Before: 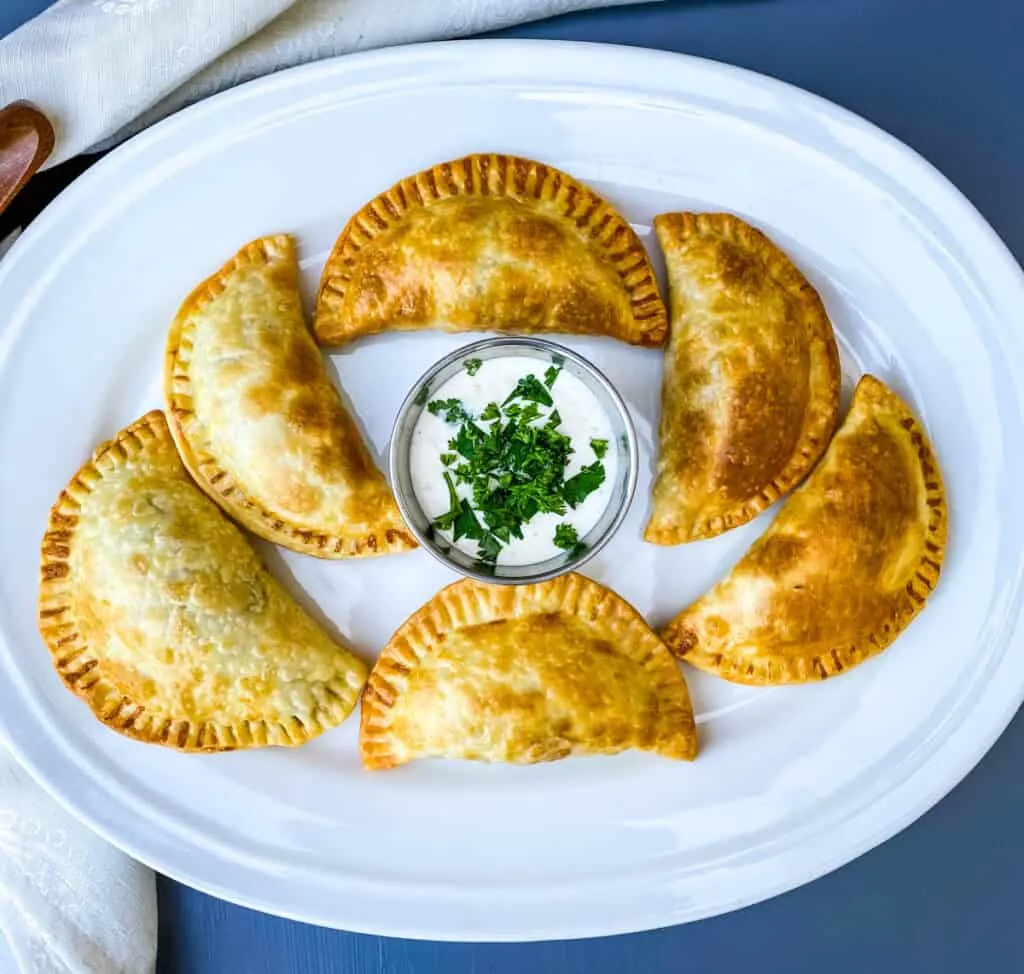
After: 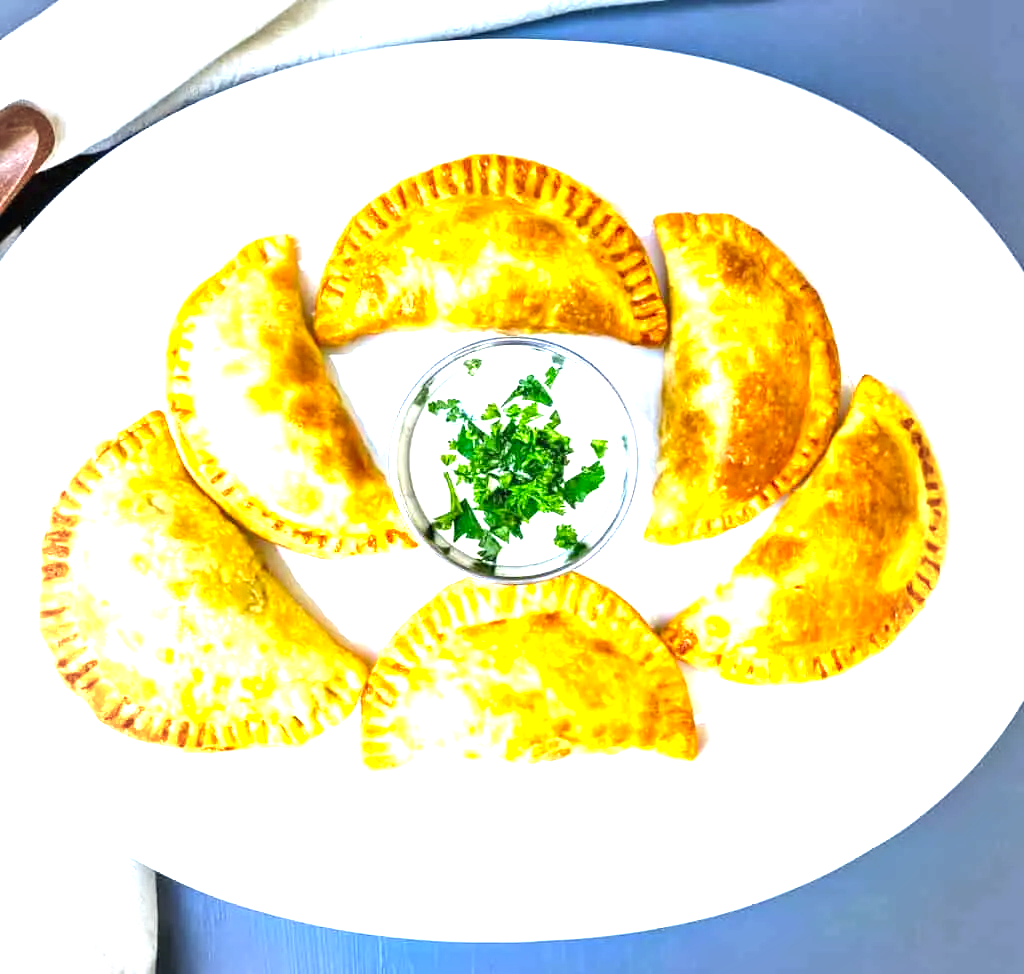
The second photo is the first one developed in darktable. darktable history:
vignetting: fall-off start 72.88%, brightness -0.148
exposure: black level correction 0, exposure 1.745 EV, compensate exposure bias true, compensate highlight preservation false
tone equalizer: mask exposure compensation -0.487 EV
contrast brightness saturation: saturation 0.177
